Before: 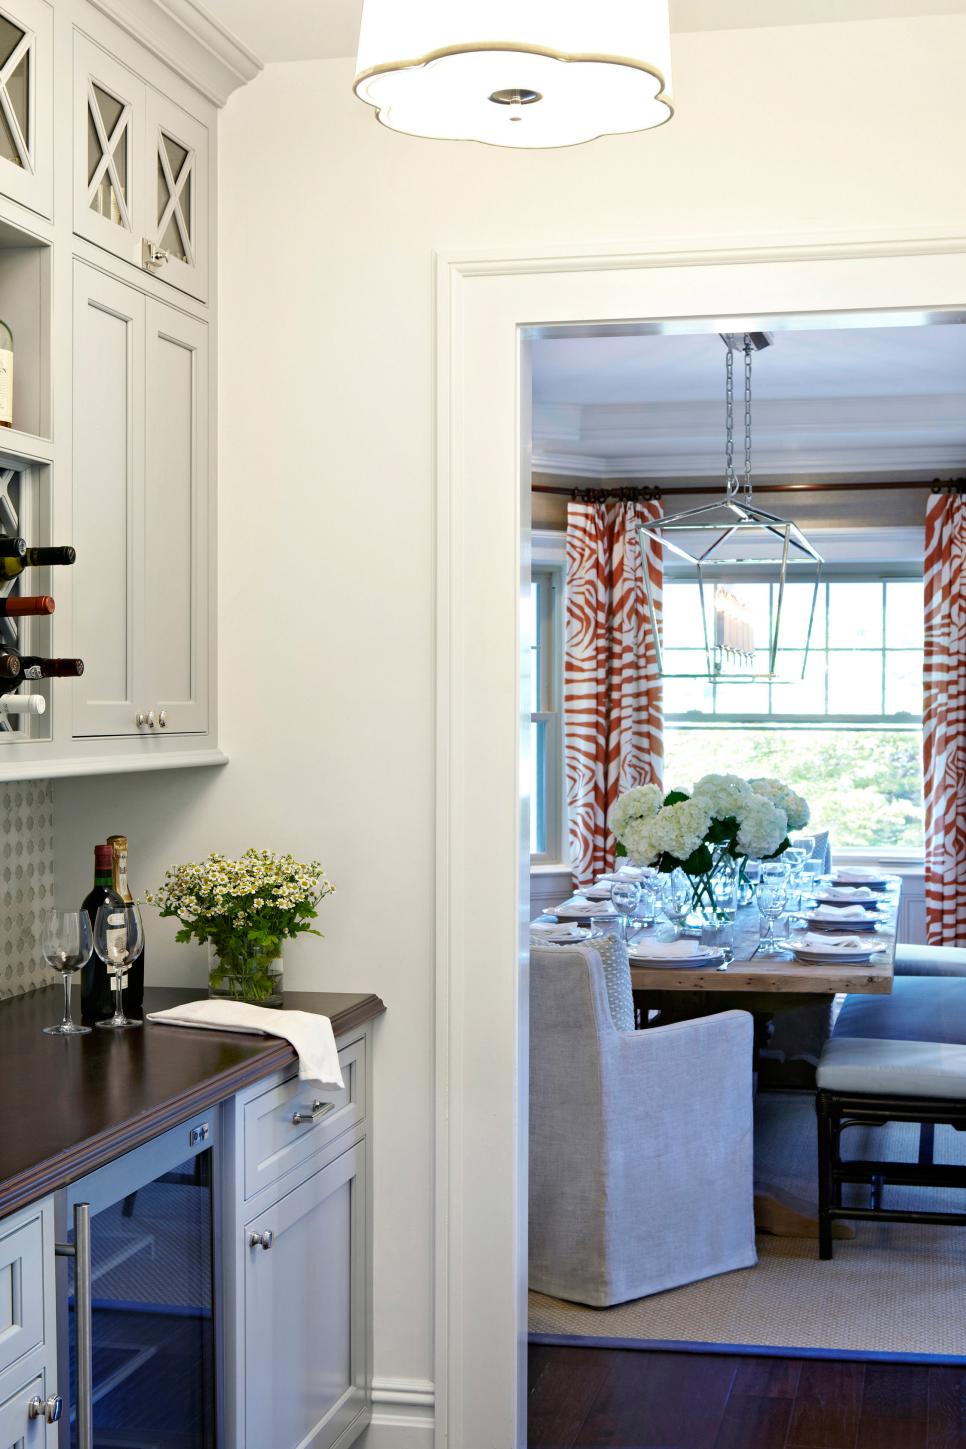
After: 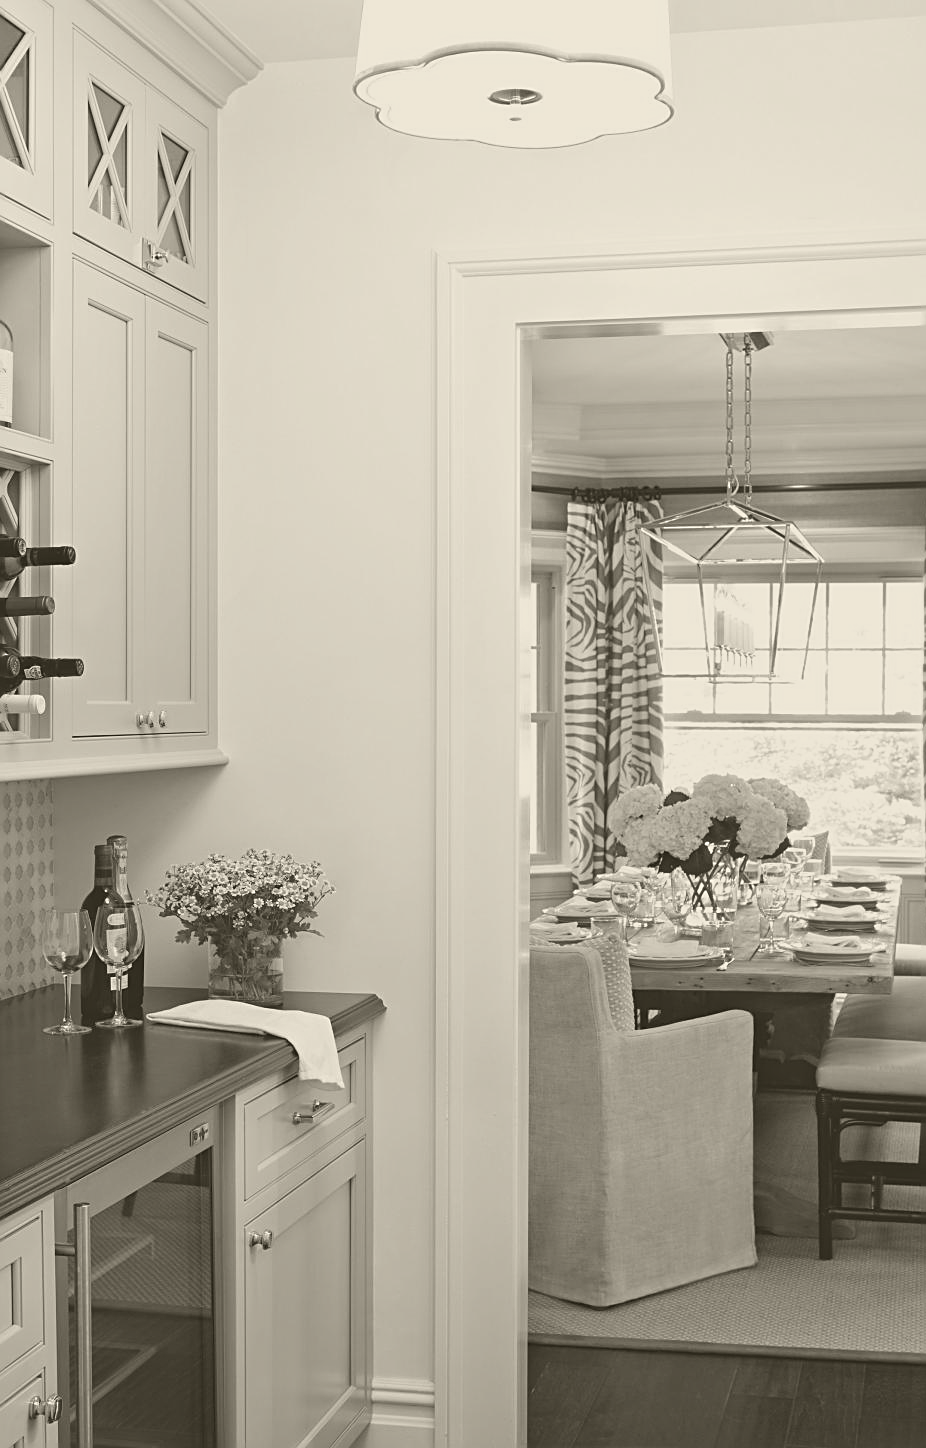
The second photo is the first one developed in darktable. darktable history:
crop: right 4.126%, bottom 0.031%
color balance: lift [1.01, 1, 1, 1], gamma [1.097, 1, 1, 1], gain [0.85, 1, 1, 1]
exposure: black level correction 0, exposure 1.5 EV, compensate exposure bias true, compensate highlight preservation false
sharpen: on, module defaults
color correction: highlights a* 17.94, highlights b* 35.39, shadows a* 1.48, shadows b* 6.42, saturation 1.01
colorize: hue 41.44°, saturation 22%, source mix 60%, lightness 10.61%
